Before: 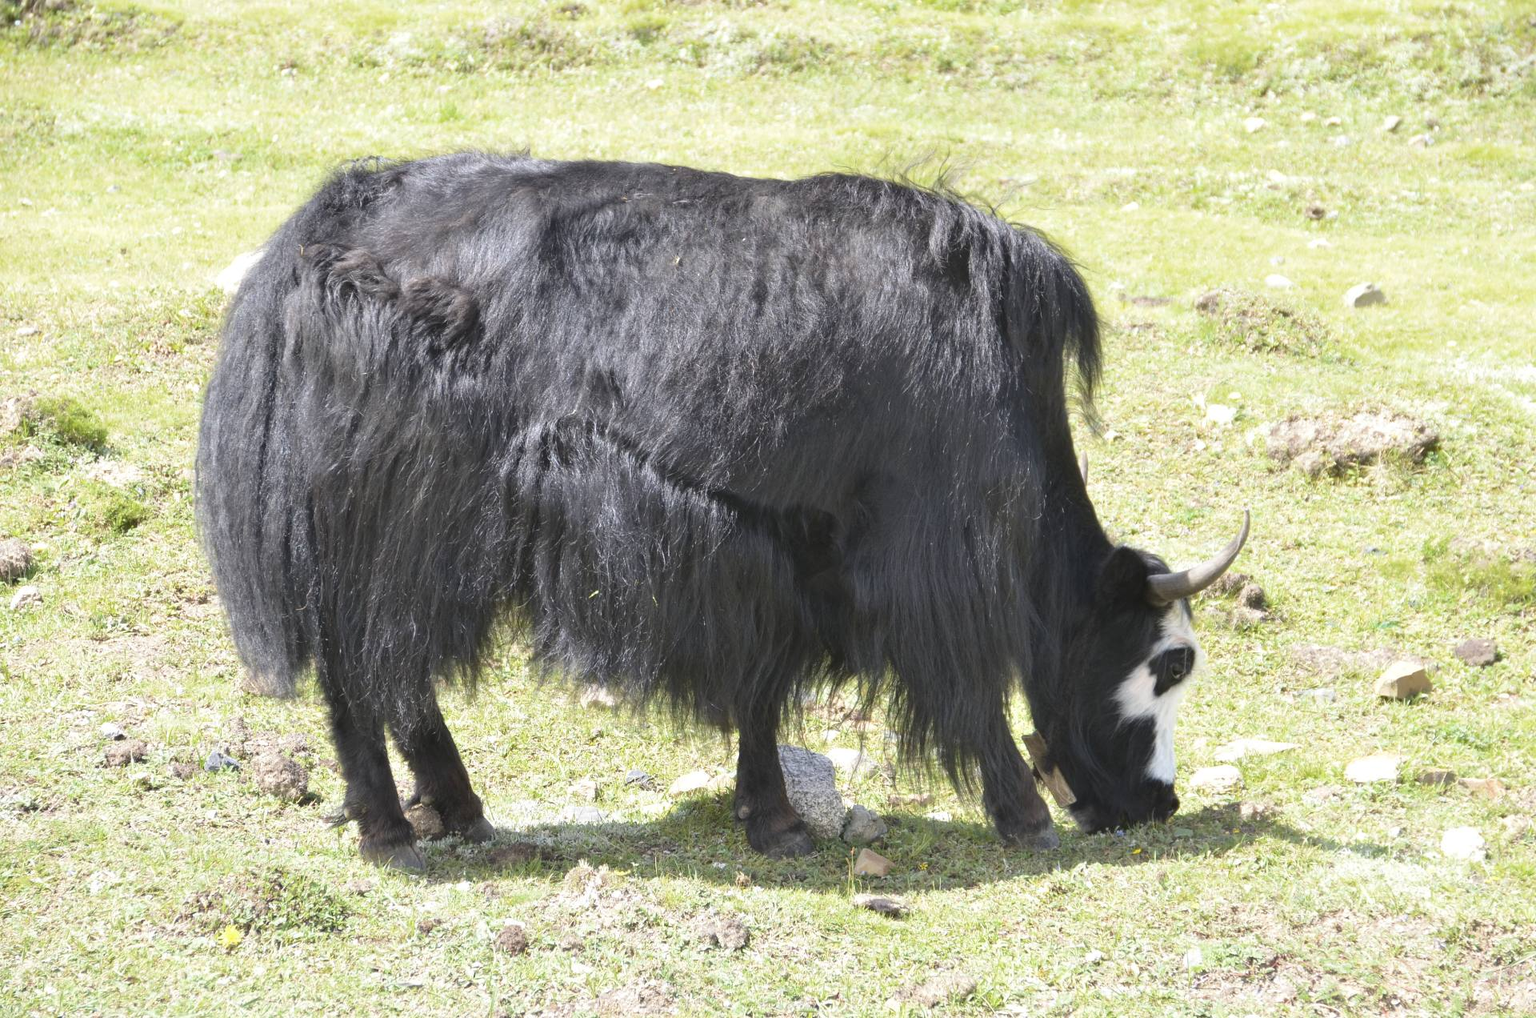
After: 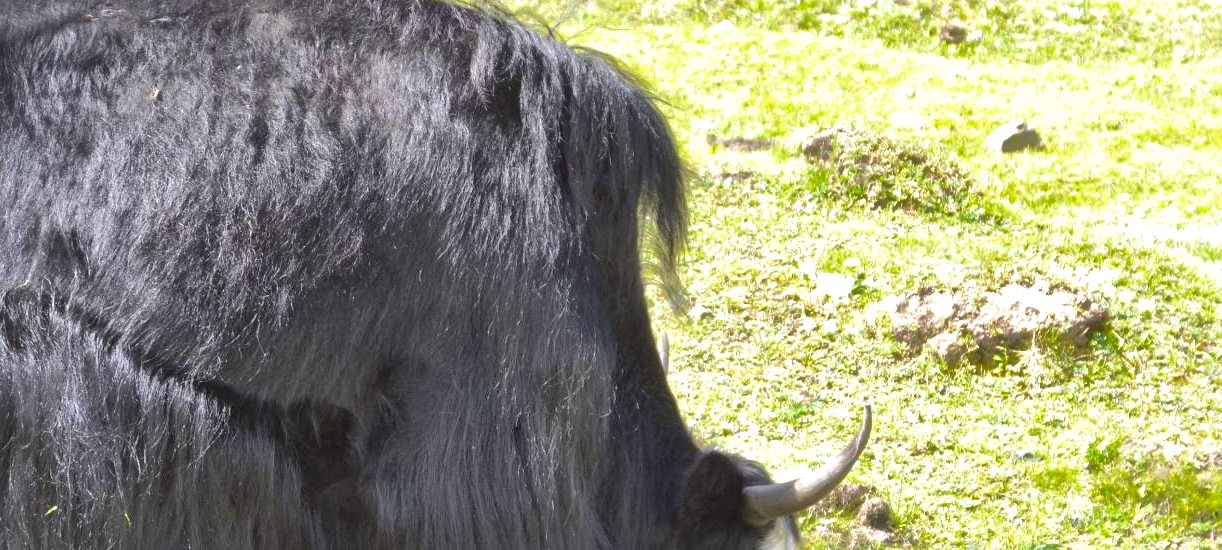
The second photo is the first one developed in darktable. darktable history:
shadows and highlights: on, module defaults
crop: left 36.005%, top 18.293%, right 0.31%, bottom 38.444%
color balance: lift [1, 1.001, 0.999, 1.001], gamma [1, 1.004, 1.007, 0.993], gain [1, 0.991, 0.987, 1.013], contrast 7.5%, contrast fulcrum 10%, output saturation 115%
local contrast: mode bilateral grid, contrast 20, coarseness 50, detail 150%, midtone range 0.2
